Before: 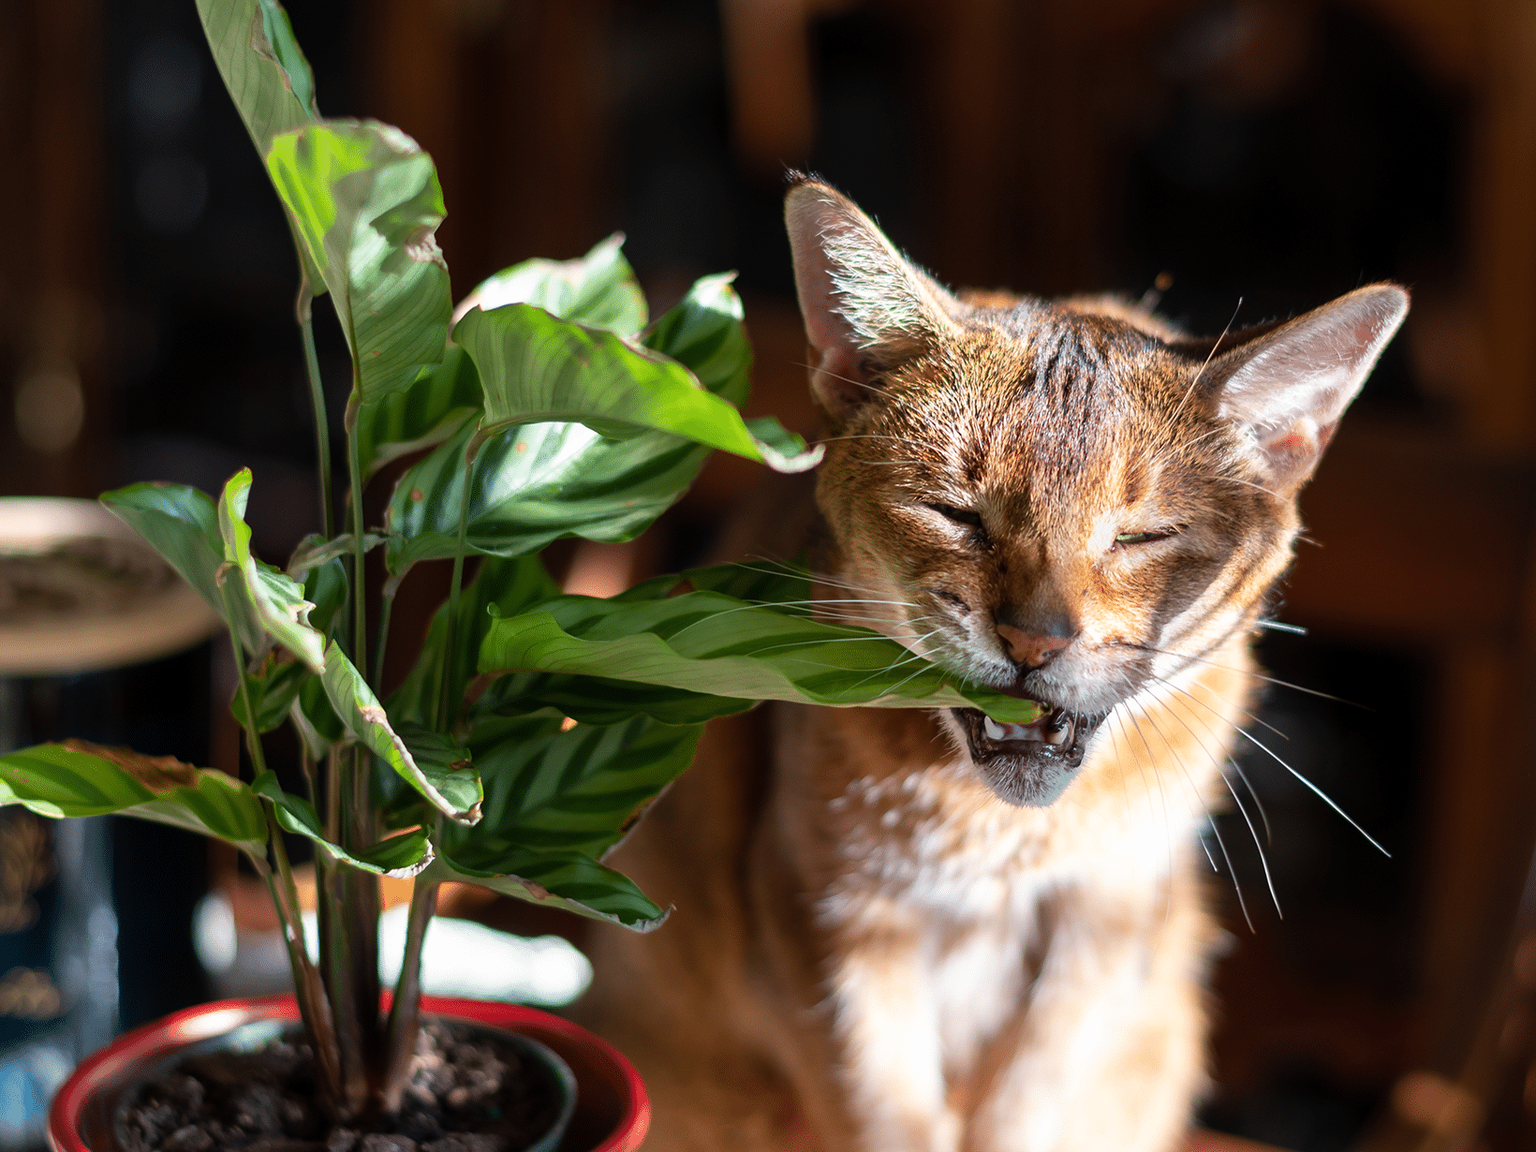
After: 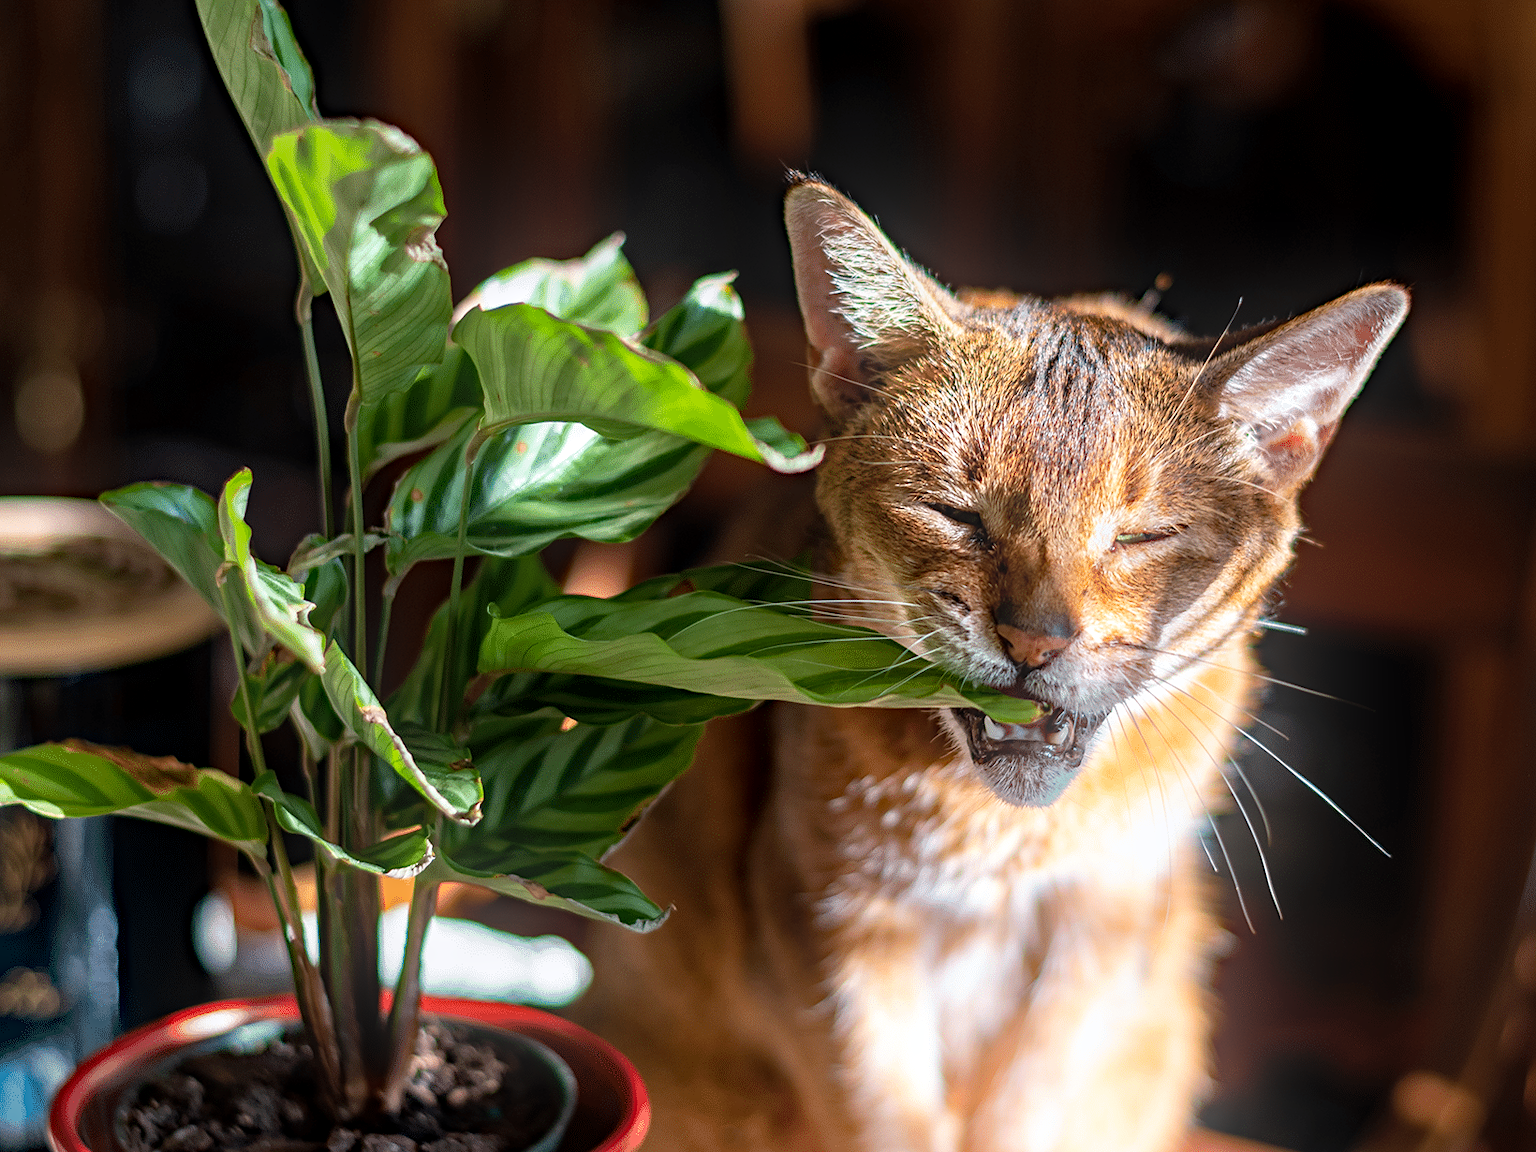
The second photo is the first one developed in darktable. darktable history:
bloom: size 16%, threshold 98%, strength 20%
haze removal: strength 0.42, compatibility mode true, adaptive false
local contrast: on, module defaults
sharpen: amount 0.2
